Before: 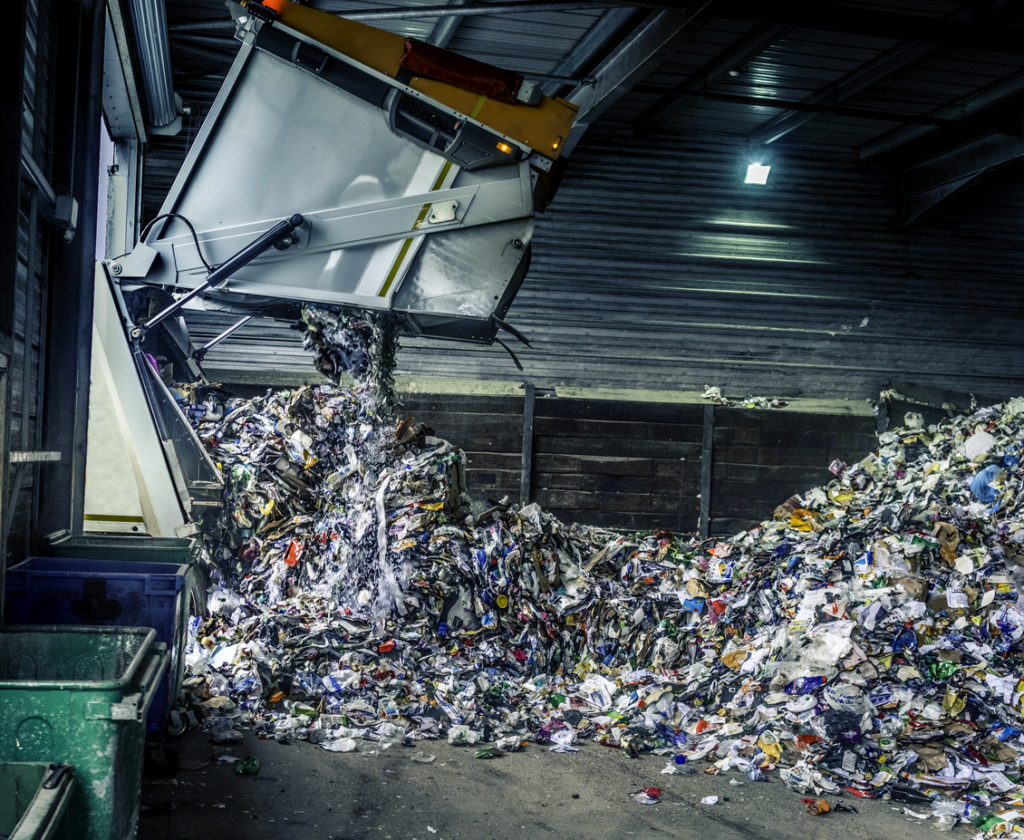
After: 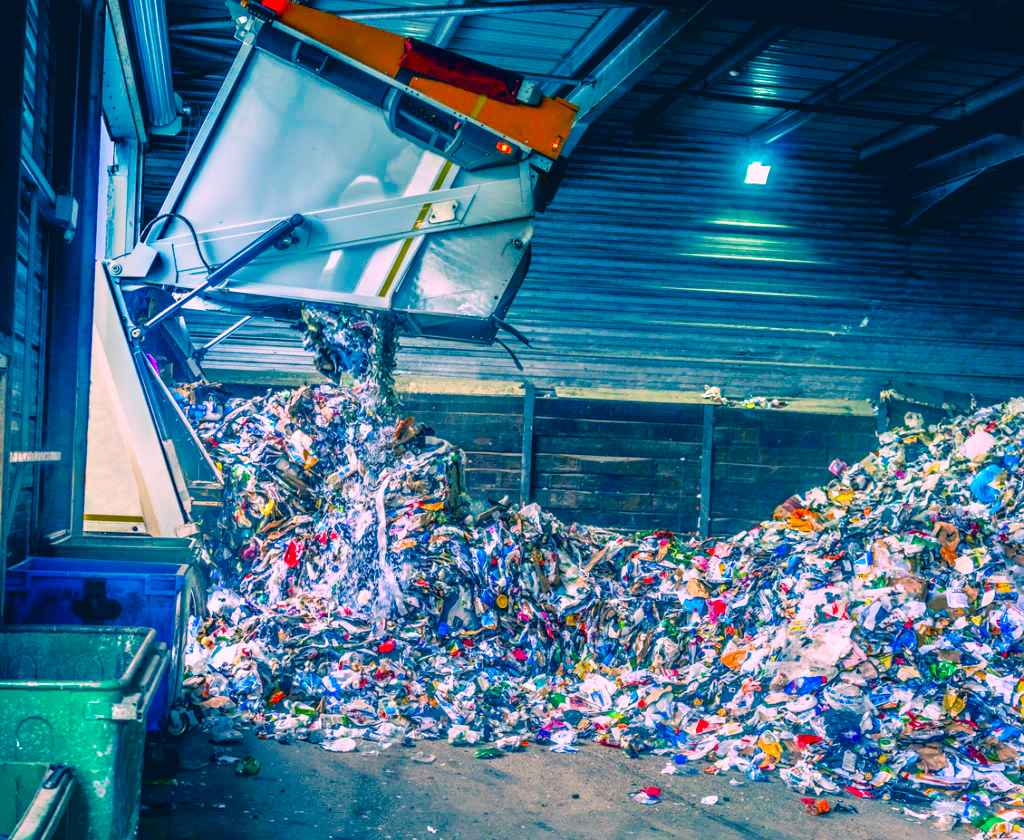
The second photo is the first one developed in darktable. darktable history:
tone equalizer: -8 EV 1 EV, -7 EV 1 EV, -6 EV 1 EV, -5 EV 1 EV, -4 EV 1 EV, -3 EV 0.75 EV, -2 EV 0.5 EV, -1 EV 0.25 EV
contrast brightness saturation: saturation 0.1
color correction: highlights a* 17.03, highlights b* 0.205, shadows a* -15.38, shadows b* -14.56, saturation 1.5
